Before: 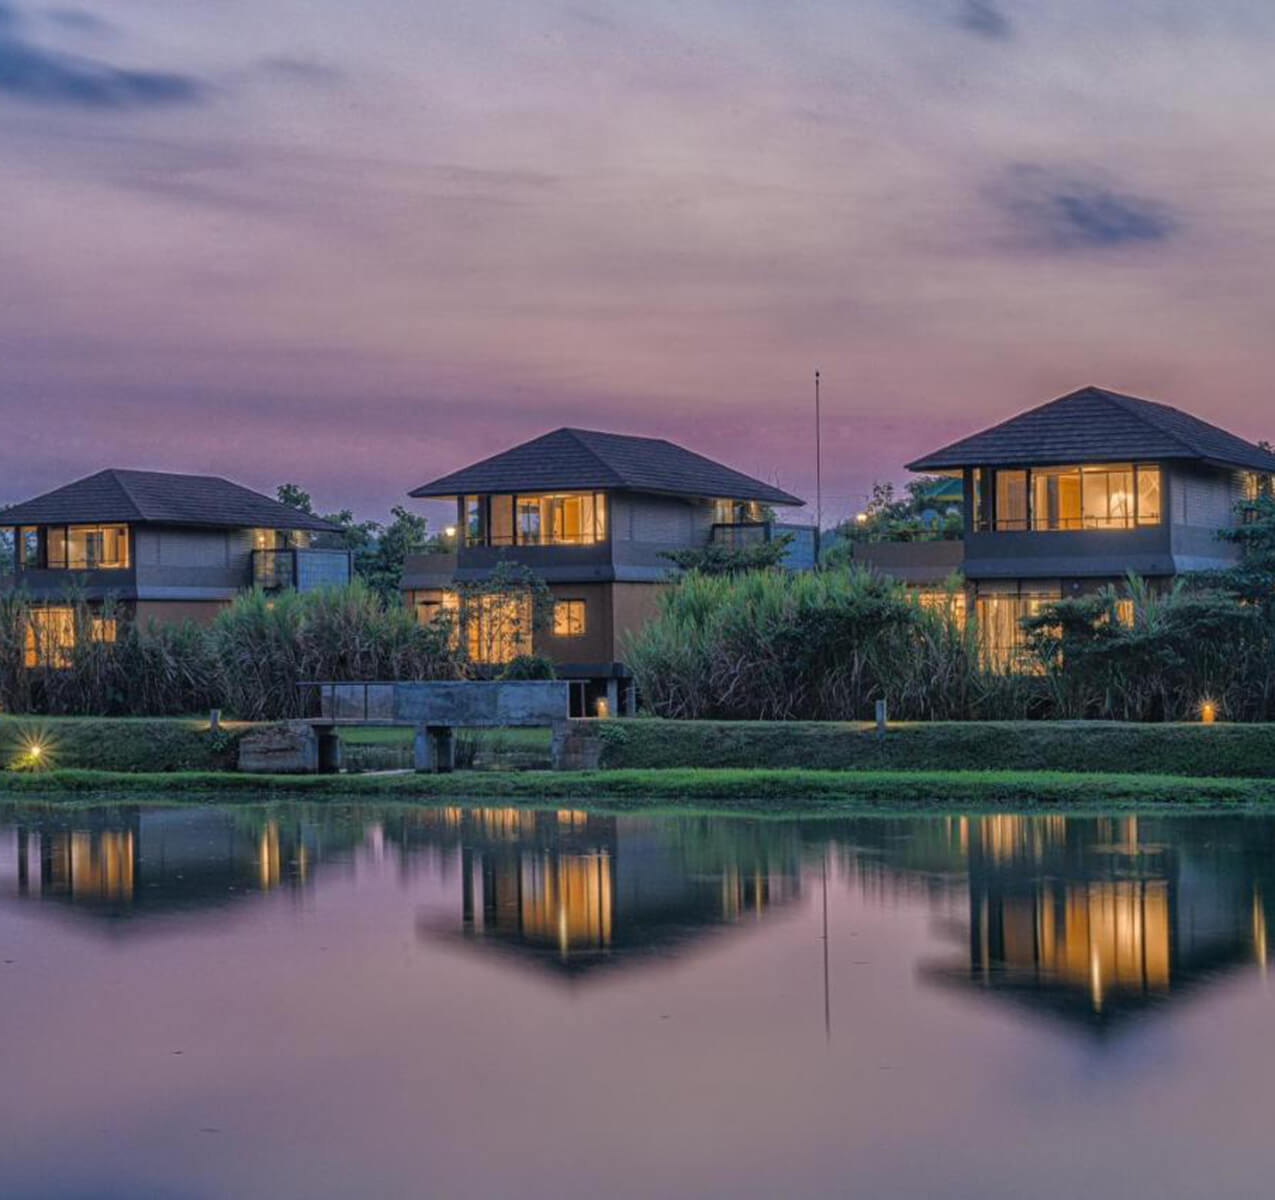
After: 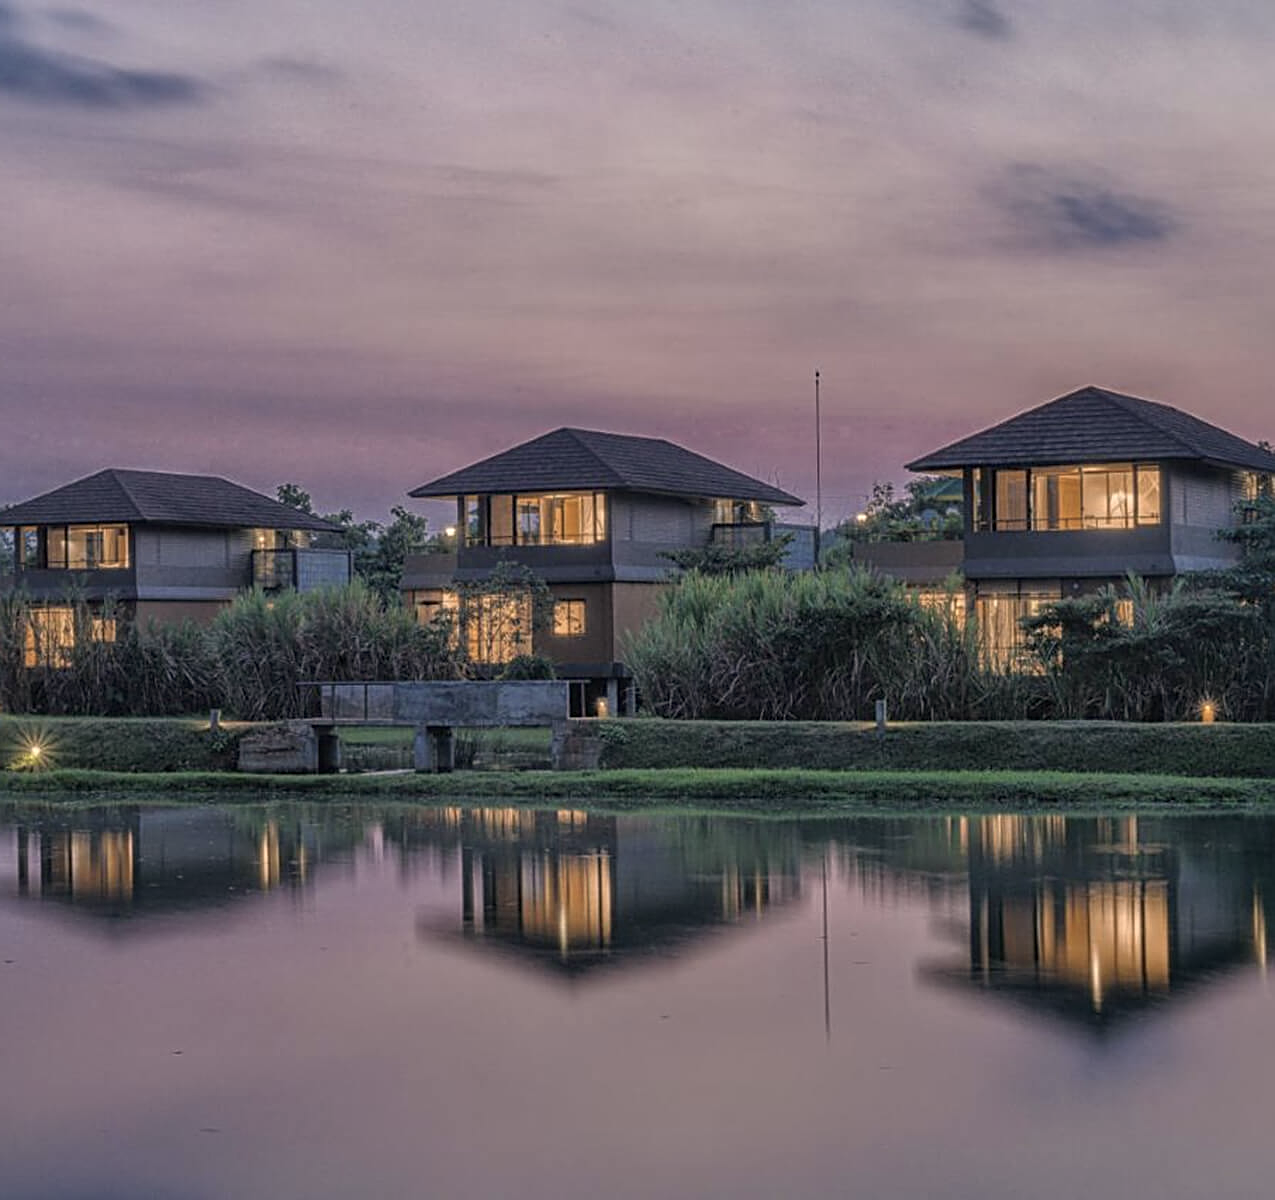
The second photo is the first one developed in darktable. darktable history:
color correction: highlights a* 5.6, highlights b* 5.2, saturation 0.659
sharpen: on, module defaults
